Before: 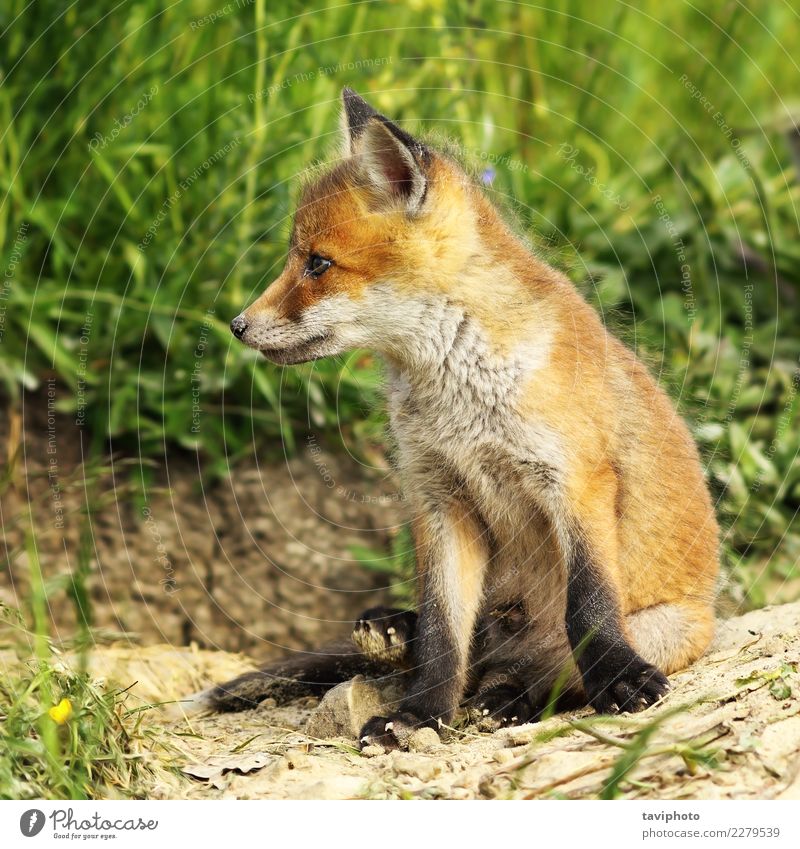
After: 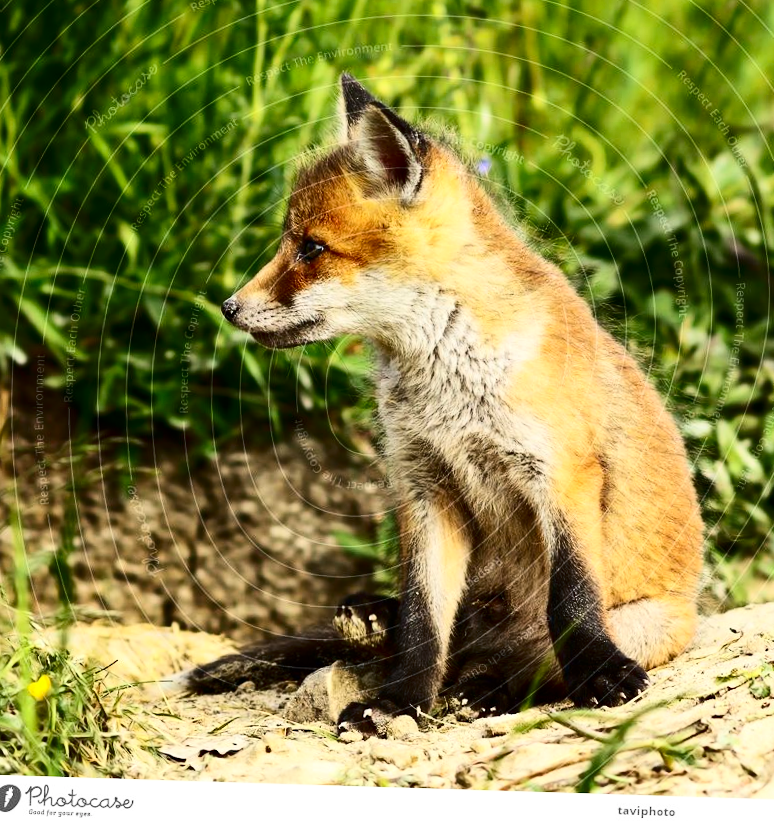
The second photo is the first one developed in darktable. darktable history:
crop and rotate: angle -1.8°
contrast brightness saturation: contrast 0.335, brightness -0.077, saturation 0.165
